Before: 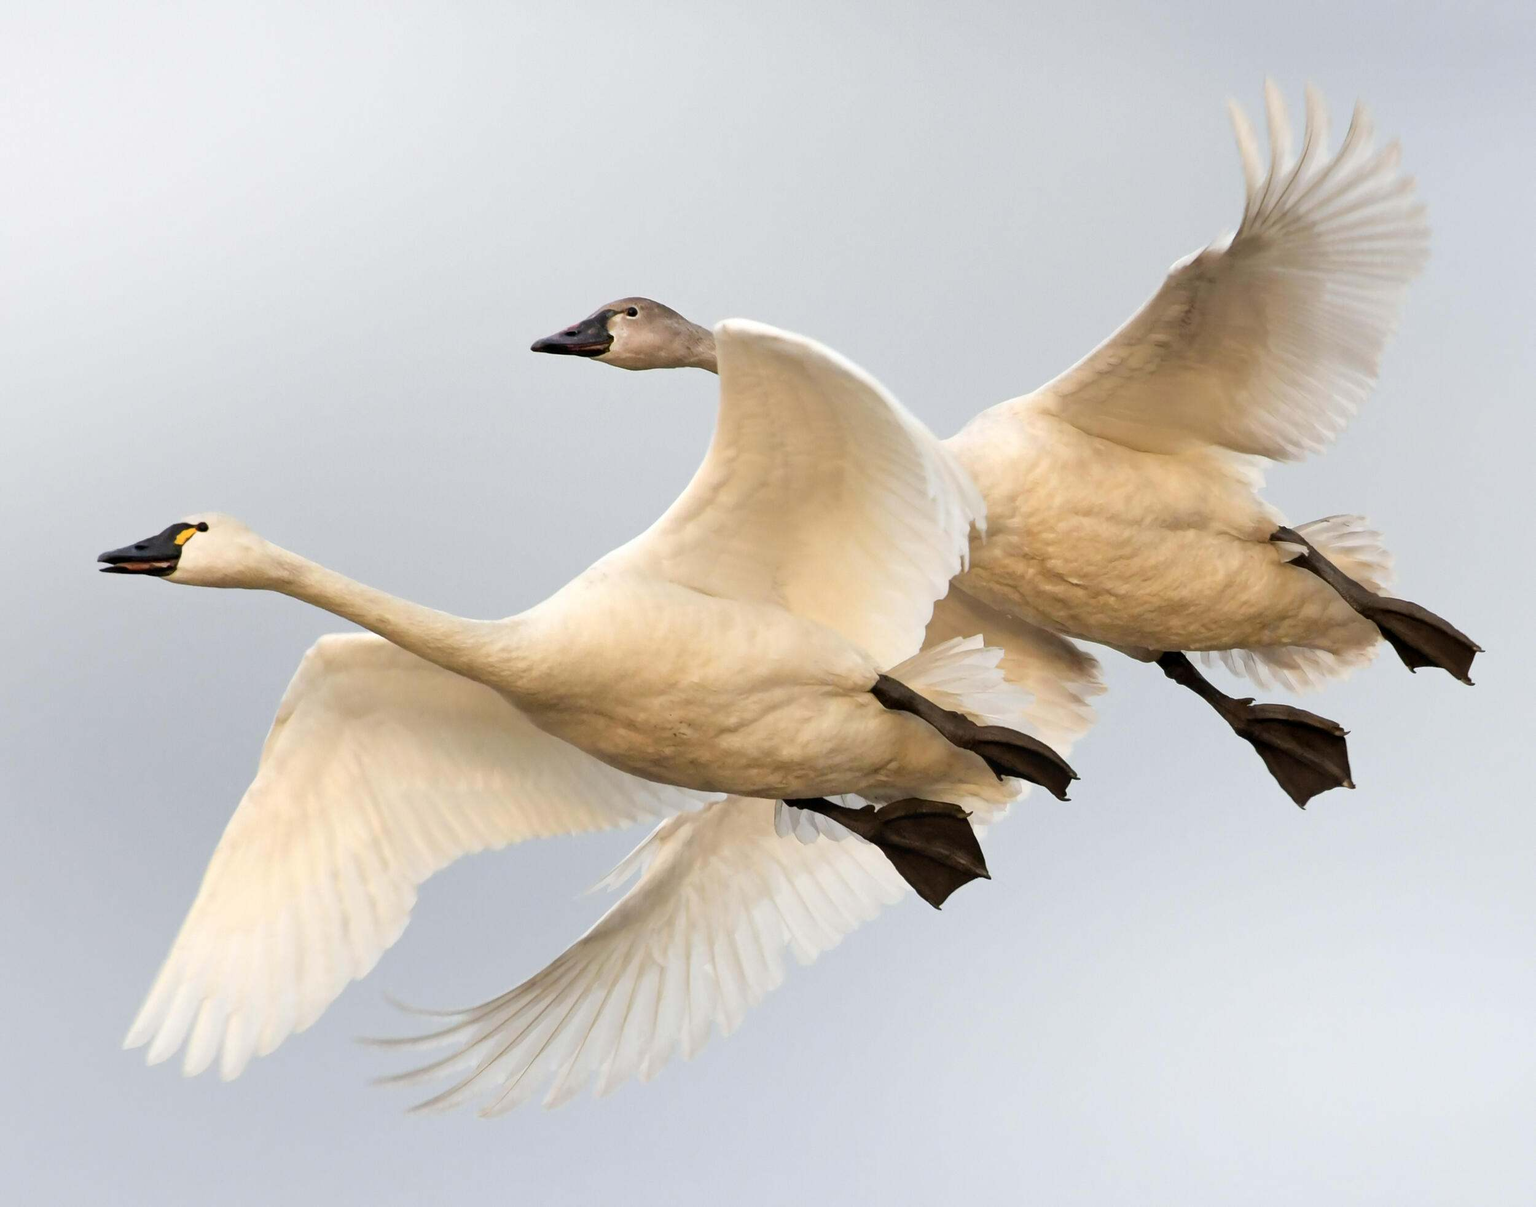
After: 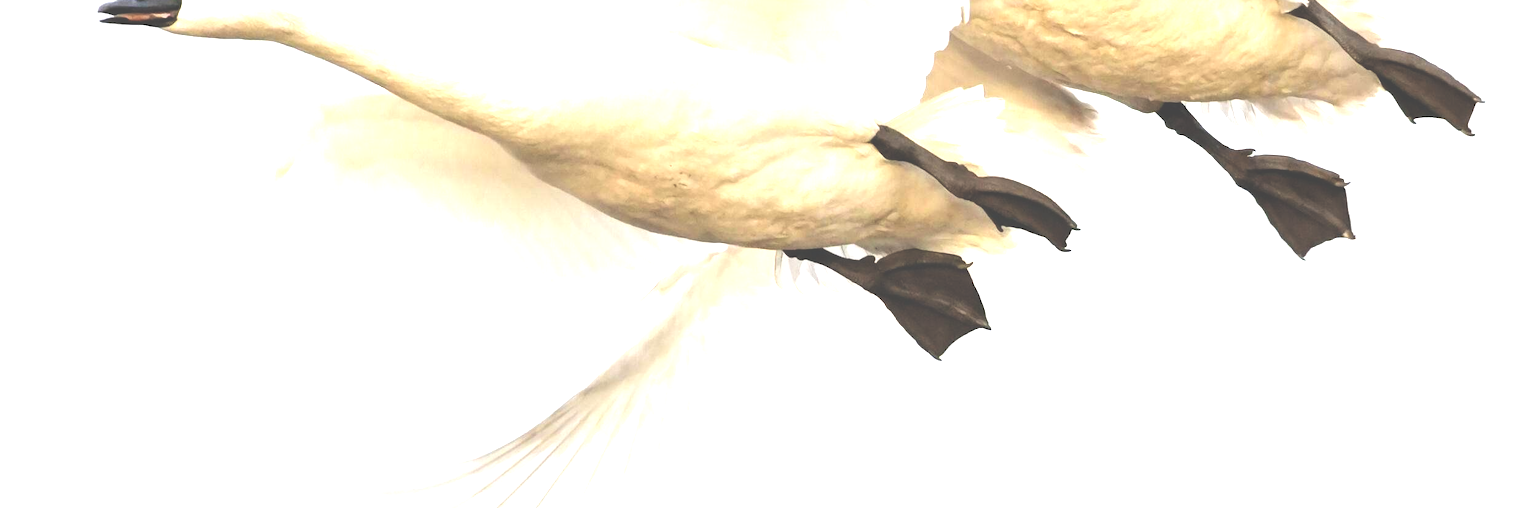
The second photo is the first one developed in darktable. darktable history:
color zones: curves: ch1 [(0.113, 0.438) (0.75, 0.5)]; ch2 [(0.12, 0.526) (0.75, 0.5)]
exposure: black level correction -0.023, exposure 1.397 EV, compensate highlight preservation false
crop: top 45.551%, bottom 12.262%
